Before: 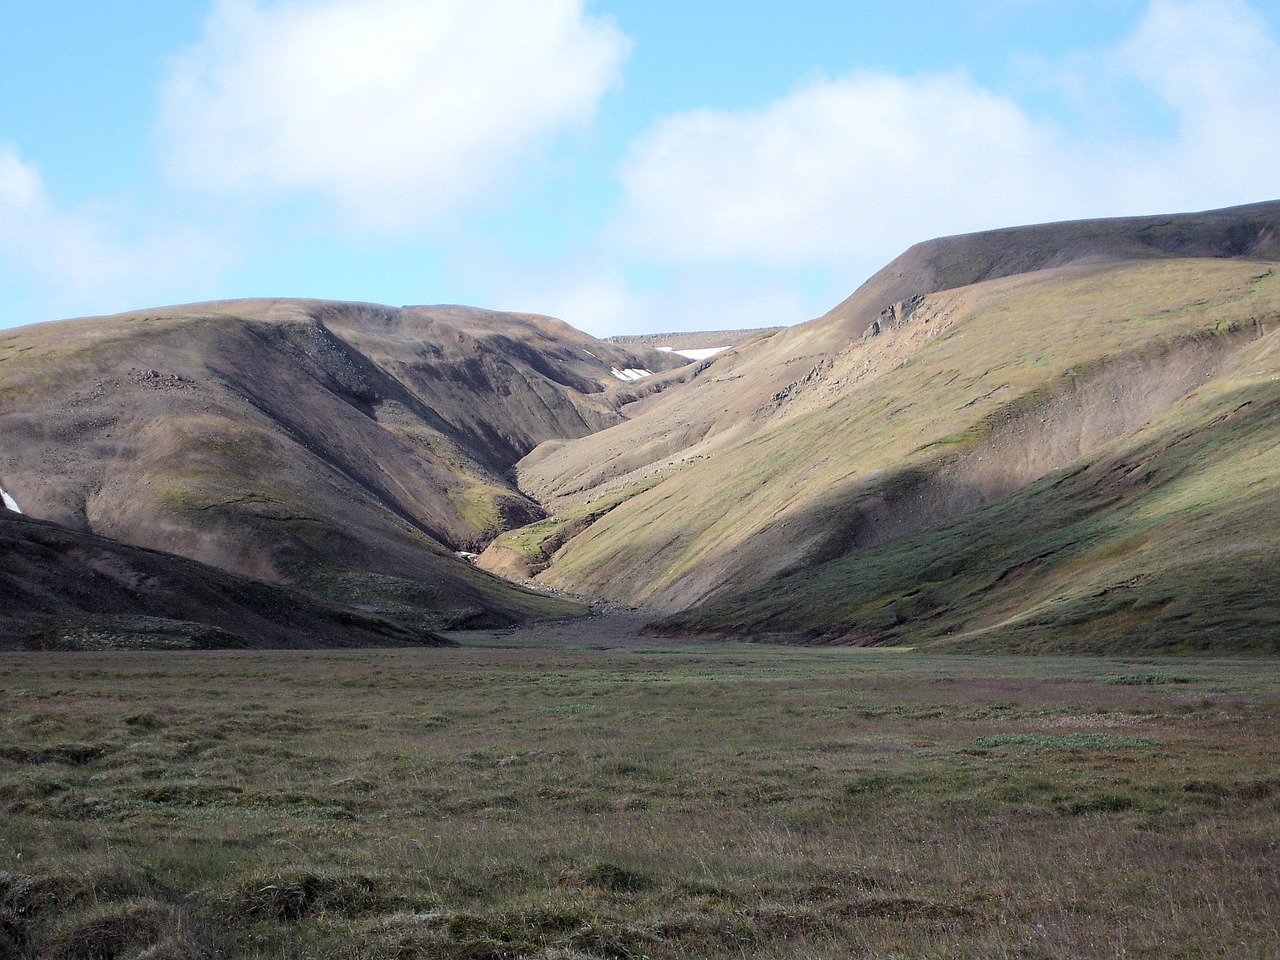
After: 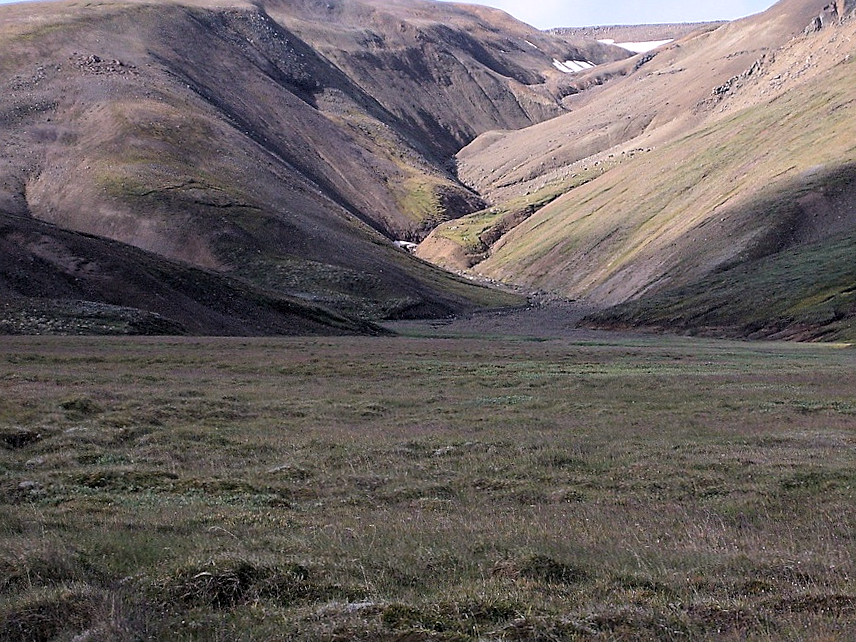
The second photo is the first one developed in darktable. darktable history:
sharpen: on, module defaults
crop and rotate: angle -0.82°, left 3.85%, top 31.828%, right 27.992%
white balance: red 1.05, blue 1.072
